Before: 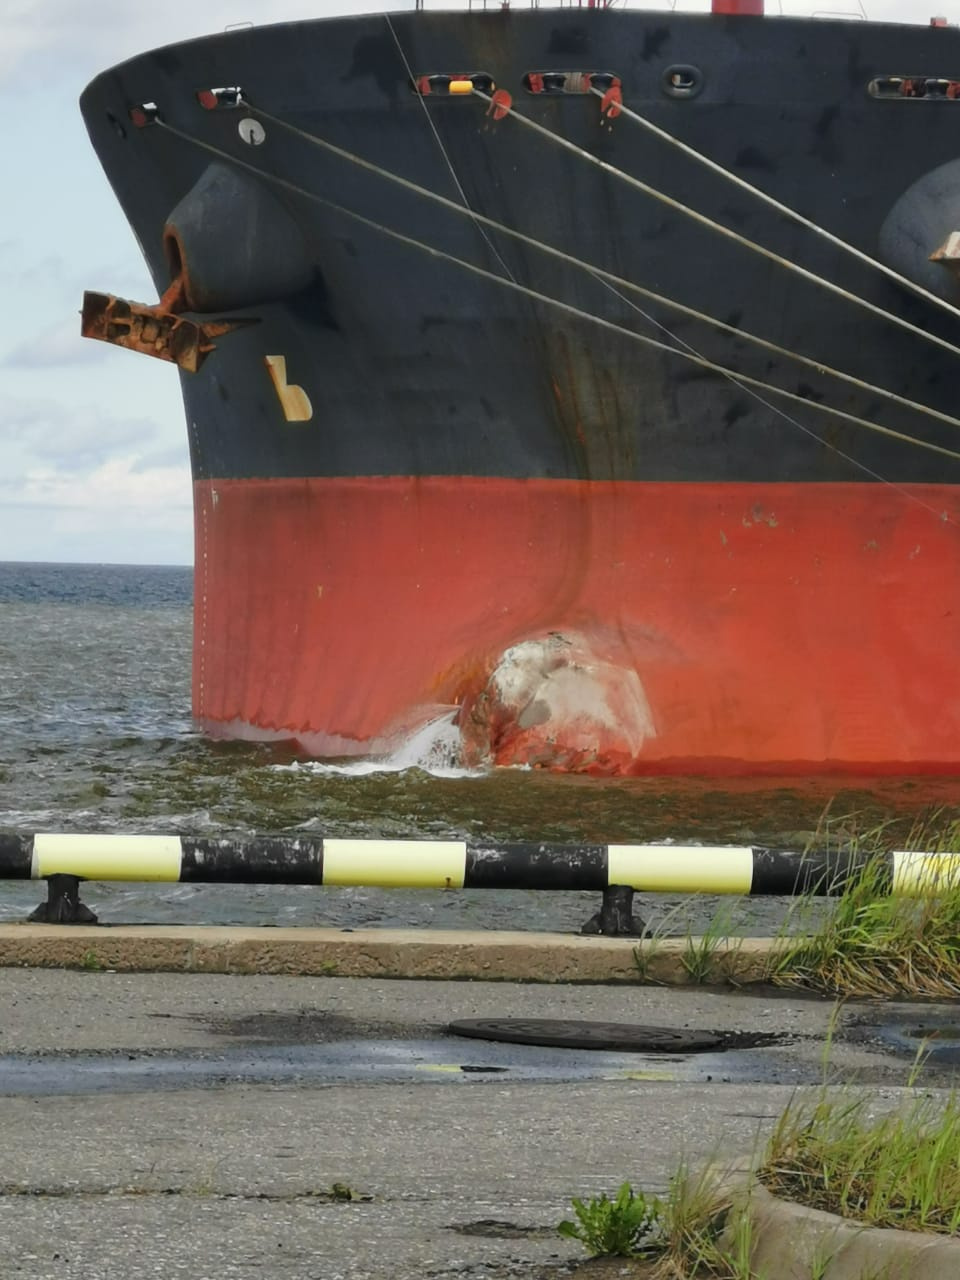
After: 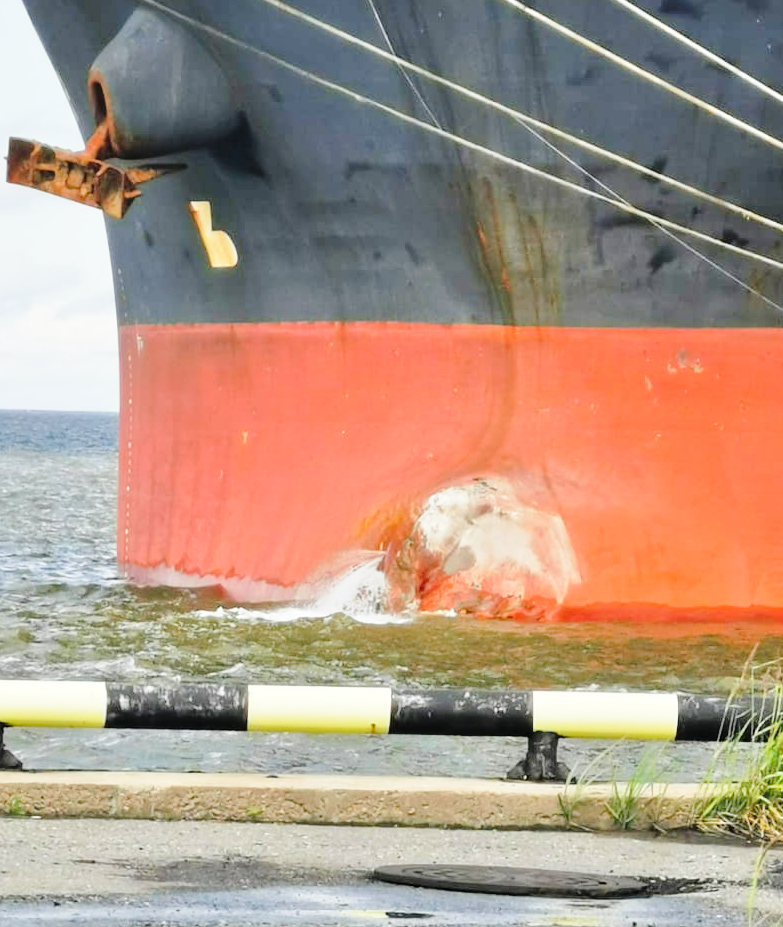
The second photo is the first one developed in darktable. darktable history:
crop: left 7.912%, top 12.095%, right 10.467%, bottom 15.414%
base curve: curves: ch0 [(0, 0) (0.028, 0.03) (0.121, 0.232) (0.46, 0.748) (0.859, 0.968) (1, 1)], preserve colors none
tone equalizer: -7 EV 0.145 EV, -6 EV 0.57 EV, -5 EV 1.17 EV, -4 EV 1.35 EV, -3 EV 1.13 EV, -2 EV 0.6 EV, -1 EV 0.149 EV, mask exposure compensation -0.49 EV
